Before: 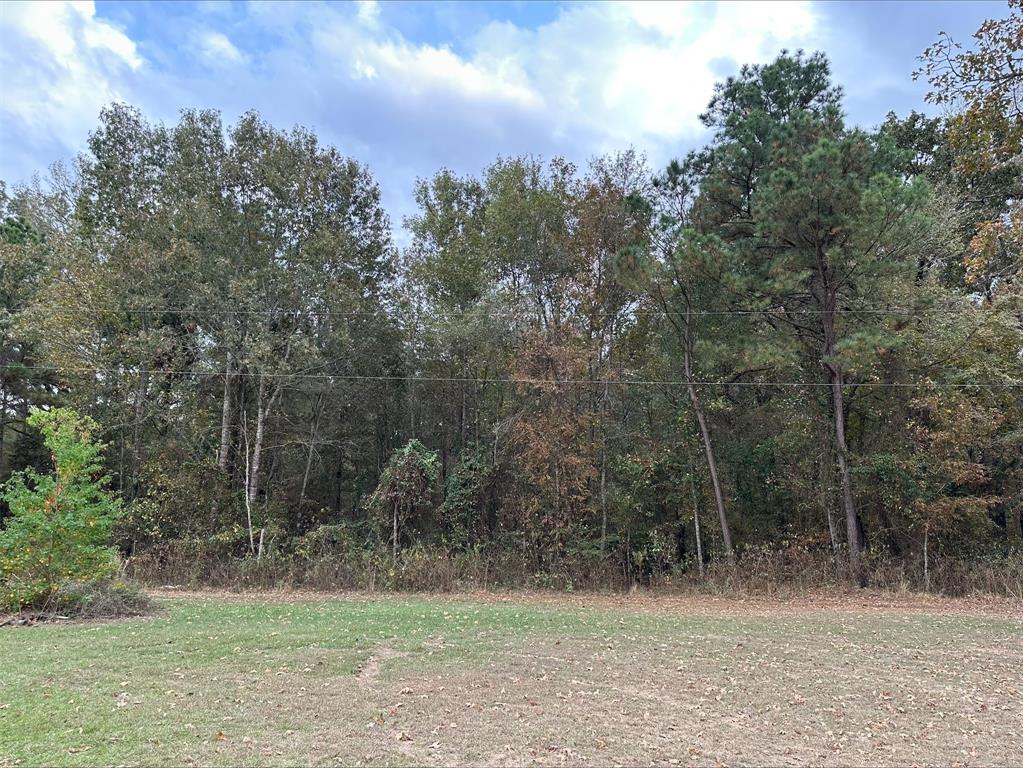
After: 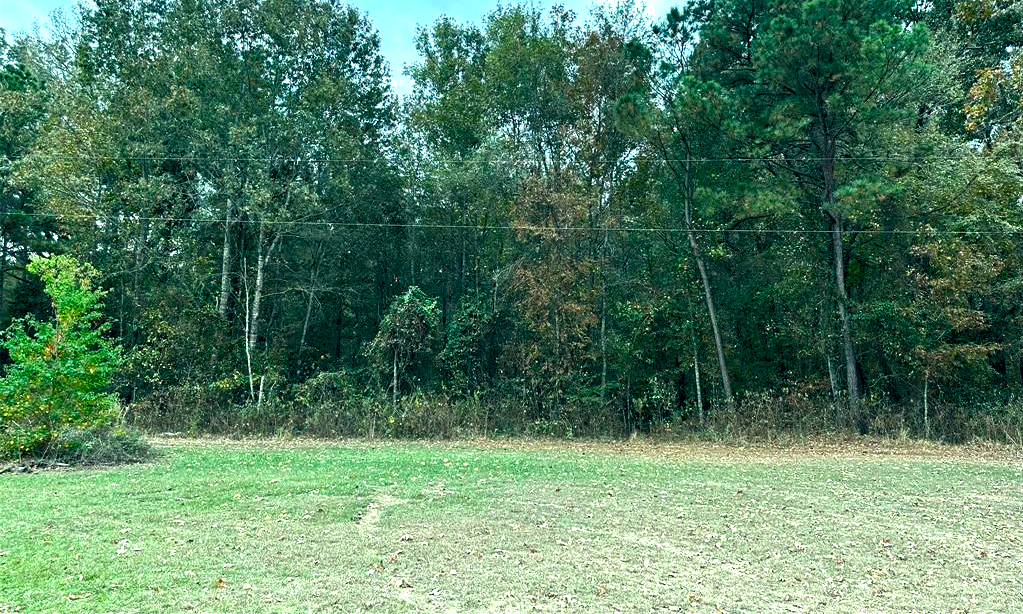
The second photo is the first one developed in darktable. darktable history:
crop and rotate: top 19.998%
color balance rgb: shadows lift › luminance -7.7%, shadows lift › chroma 2.13%, shadows lift › hue 165.27°, power › luminance -7.77%, power › chroma 1.1%, power › hue 215.88°, highlights gain › luminance 15.15%, highlights gain › chroma 7%, highlights gain › hue 125.57°, global offset › luminance -0.33%, global offset › chroma 0.11%, global offset › hue 165.27°, perceptual saturation grading › global saturation 24.42%, perceptual saturation grading › highlights -24.42%, perceptual saturation grading › mid-tones 24.42%, perceptual saturation grading › shadows 40%, perceptual brilliance grading › global brilliance -5%, perceptual brilliance grading › highlights 24.42%, perceptual brilliance grading › mid-tones 7%, perceptual brilliance grading › shadows -5%
